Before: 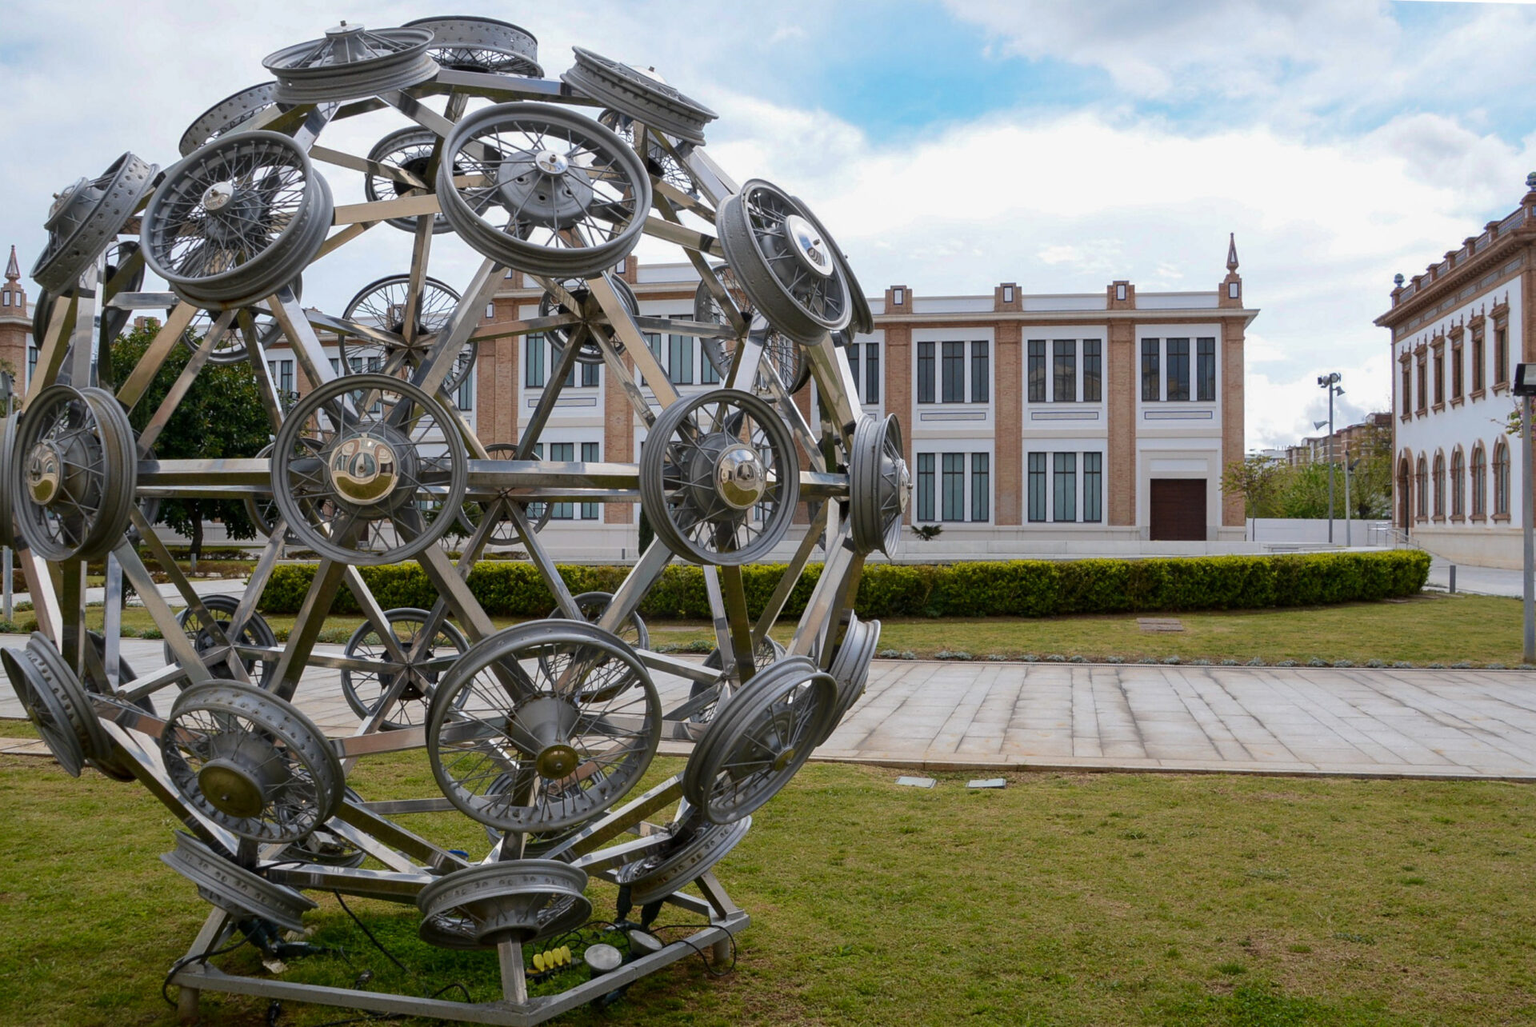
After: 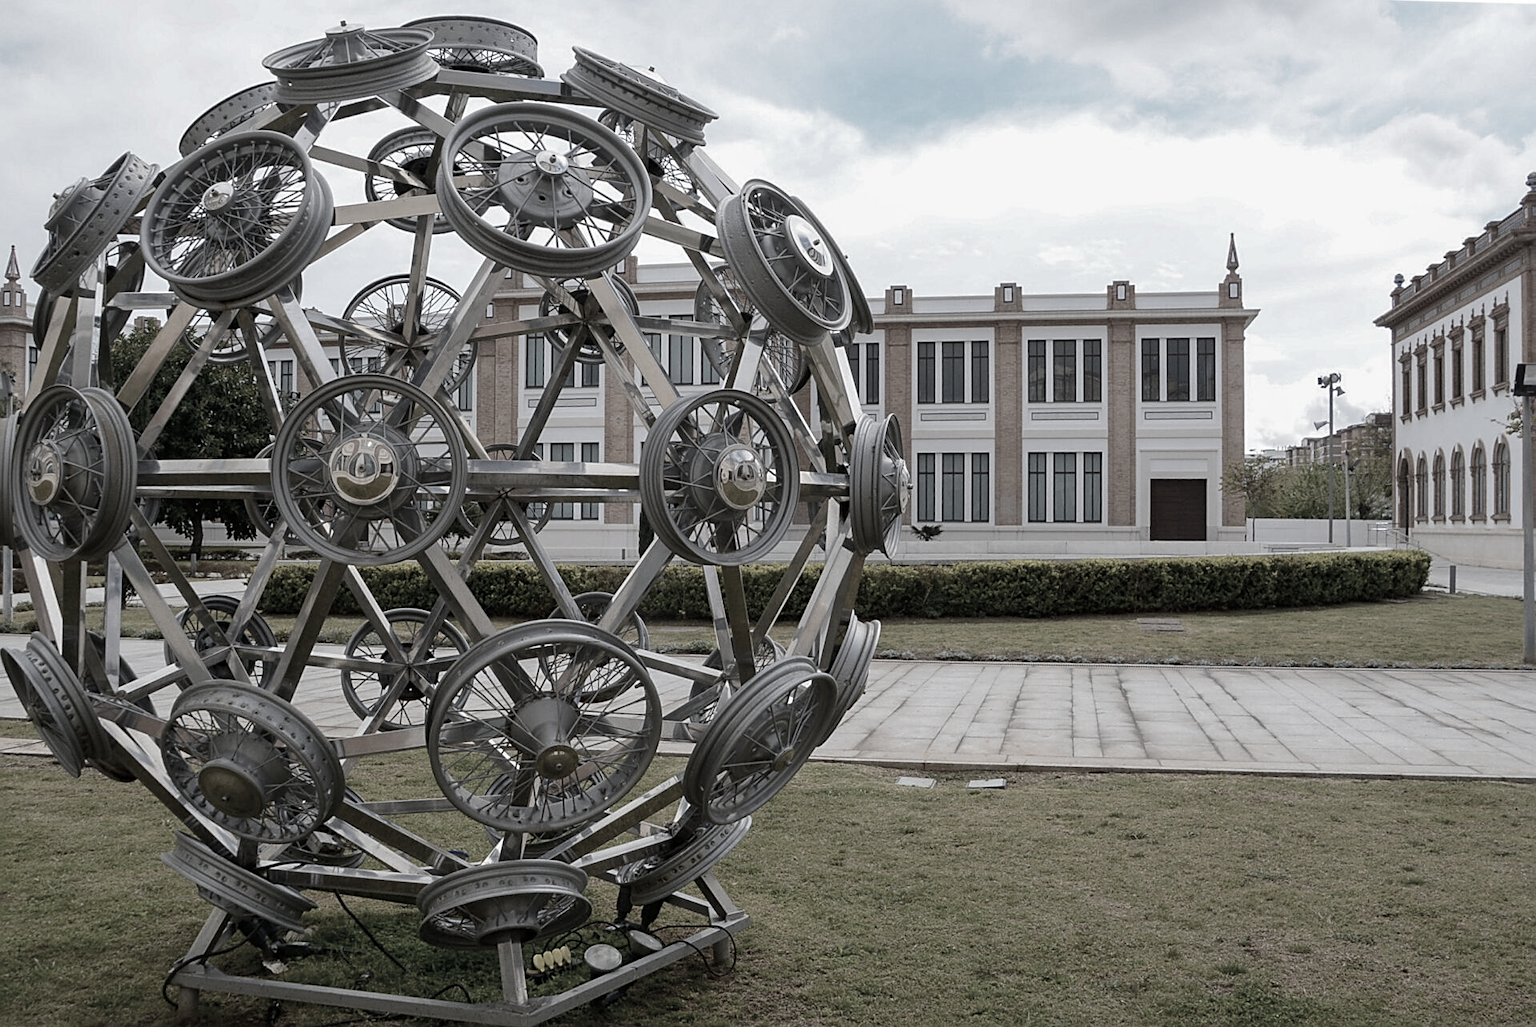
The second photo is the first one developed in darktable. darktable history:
color zones: curves: ch1 [(0, 0.153) (0.143, 0.15) (0.286, 0.151) (0.429, 0.152) (0.571, 0.152) (0.714, 0.151) (0.857, 0.151) (1, 0.153)]
sharpen: on, module defaults
tone curve: color space Lab, linked channels, preserve colors none
